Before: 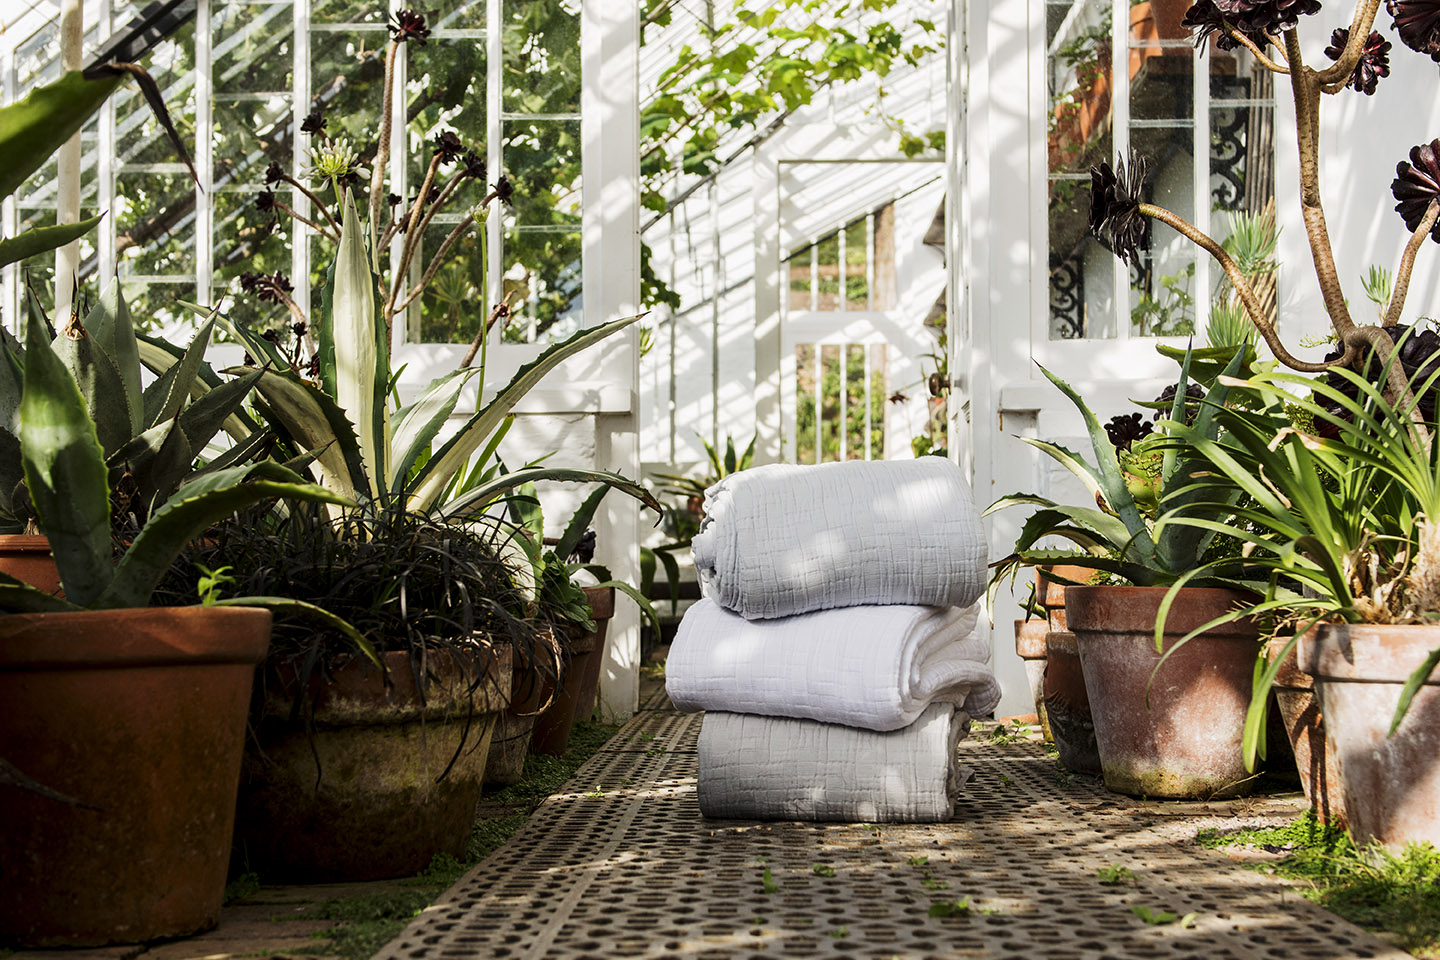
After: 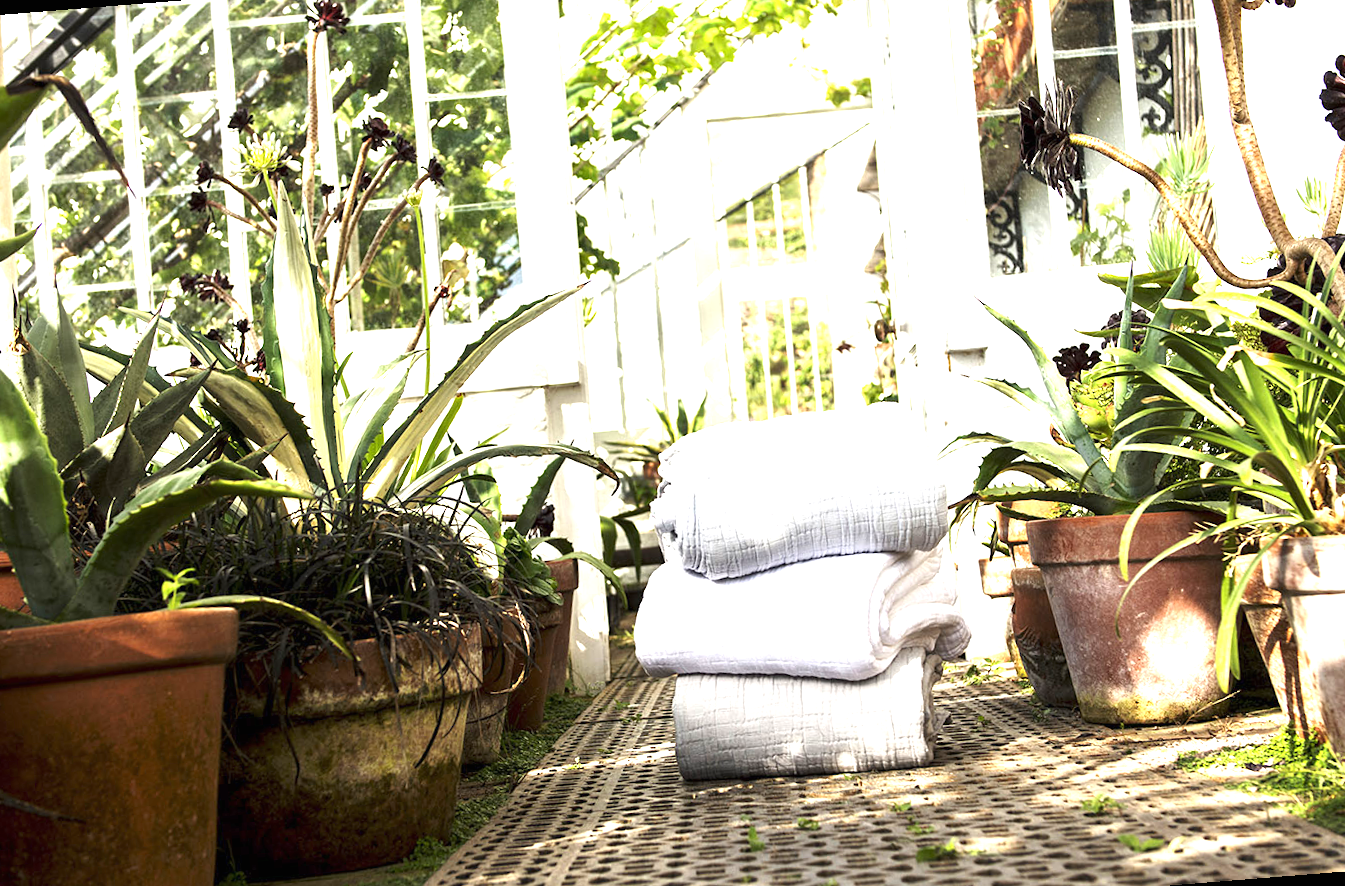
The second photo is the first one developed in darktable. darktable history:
exposure: black level correction 0, exposure 1.4 EV, compensate highlight preservation false
rotate and perspective: rotation -4.57°, crop left 0.054, crop right 0.944, crop top 0.087, crop bottom 0.914
